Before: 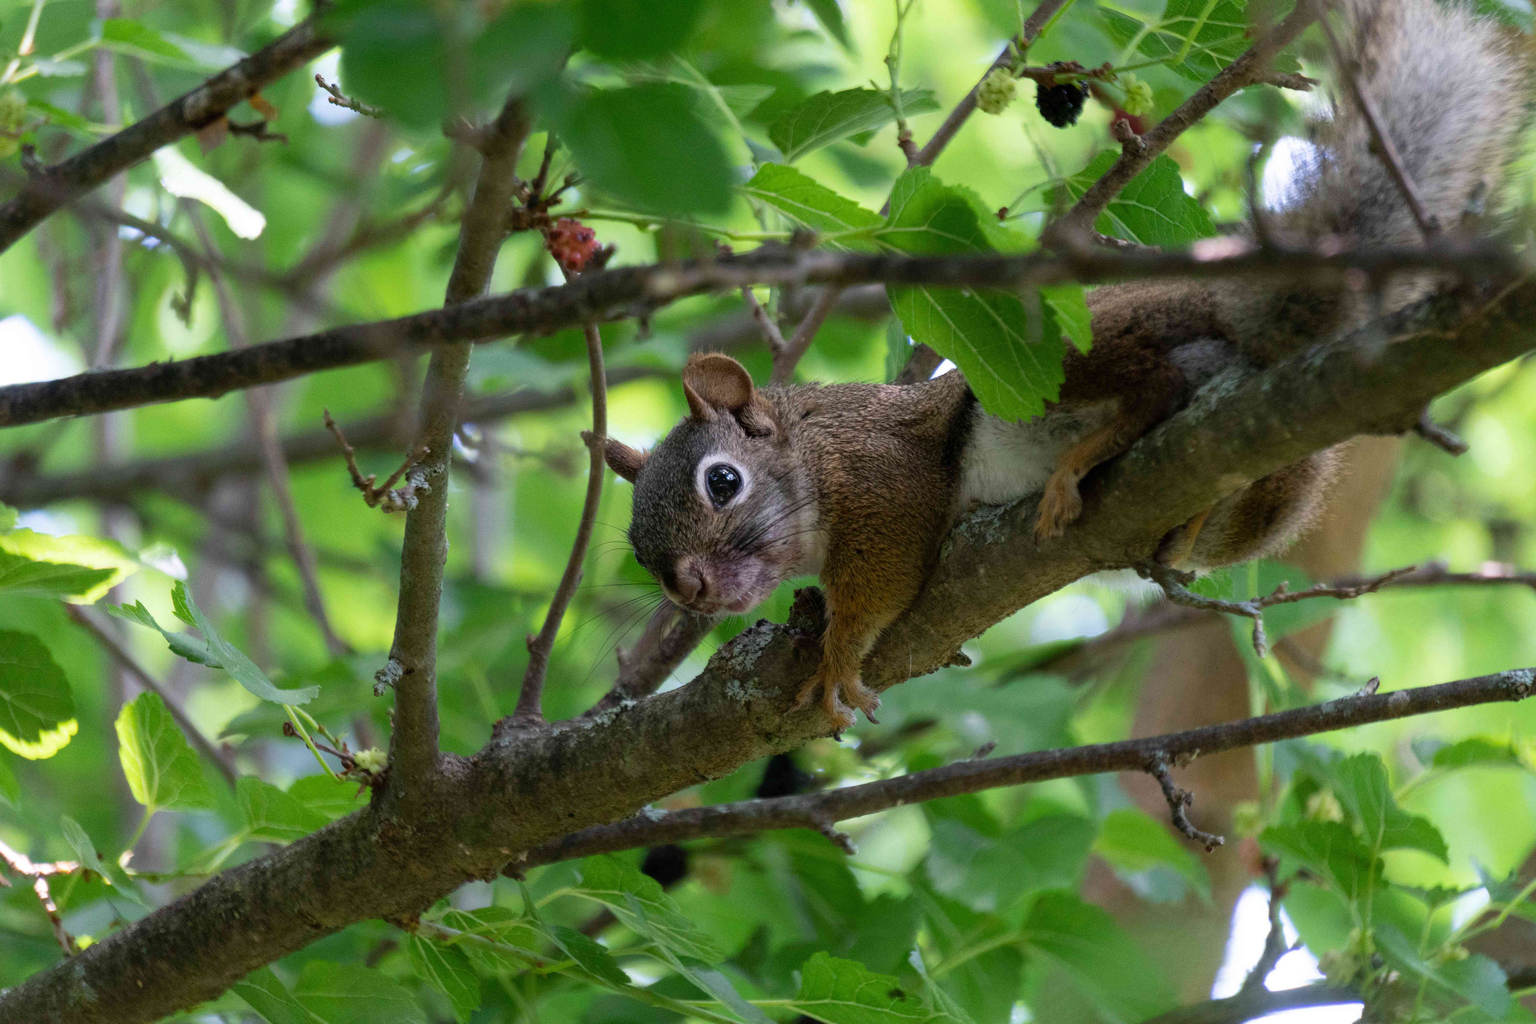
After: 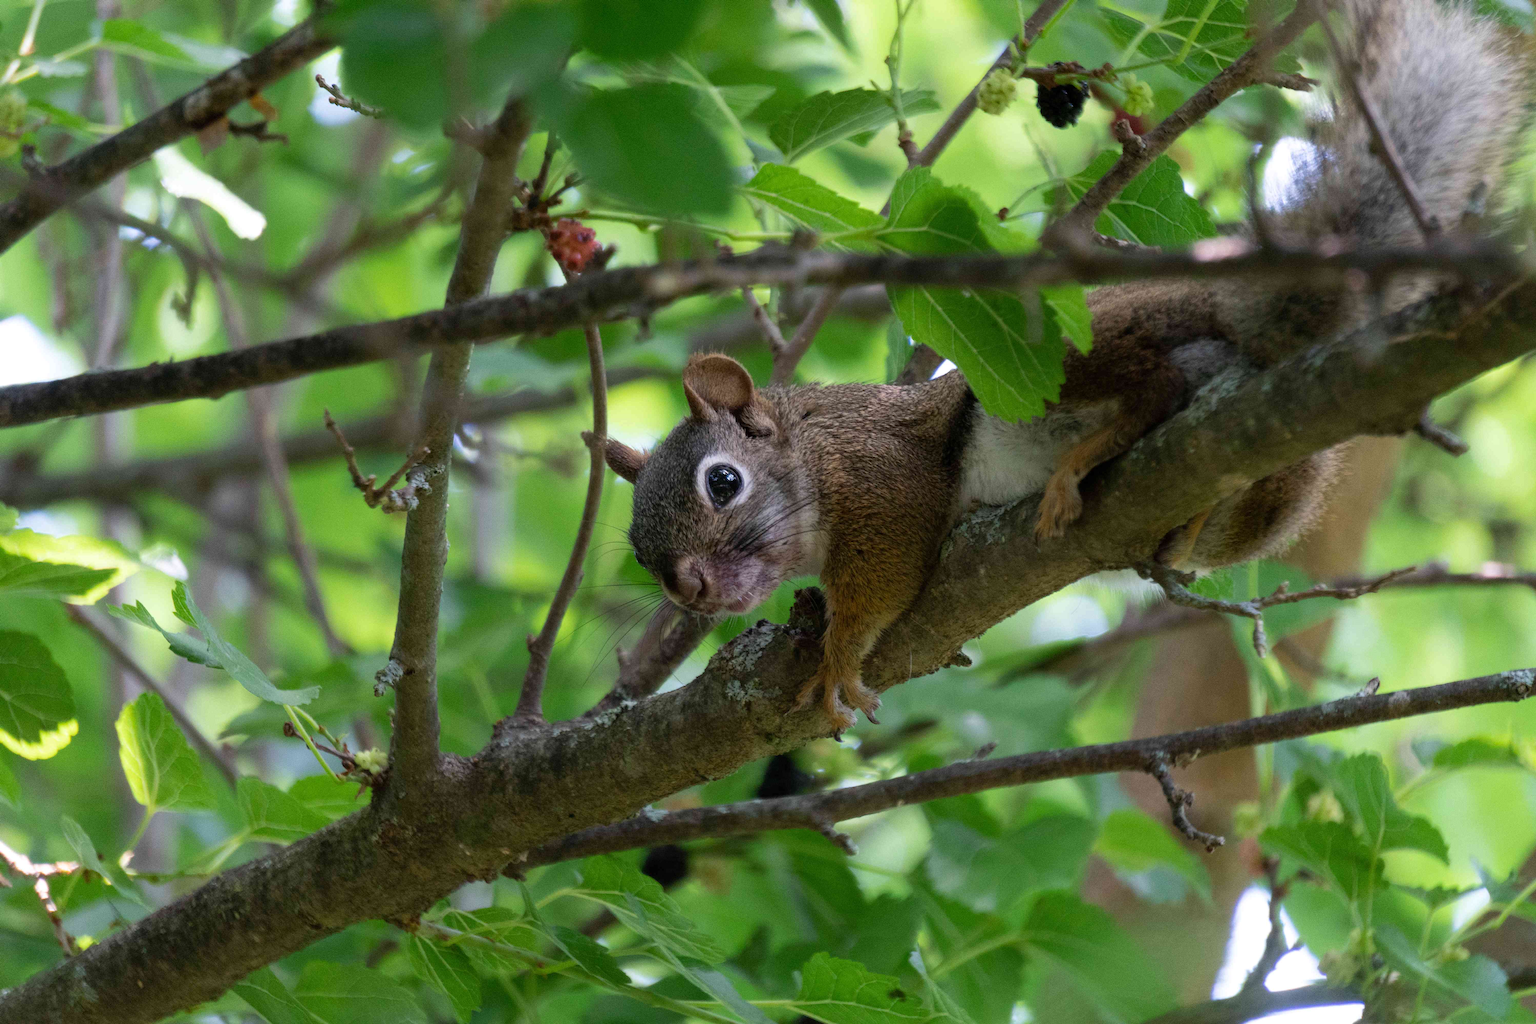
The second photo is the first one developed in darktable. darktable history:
tone equalizer: edges refinement/feathering 500, mask exposure compensation -1.25 EV, preserve details no
